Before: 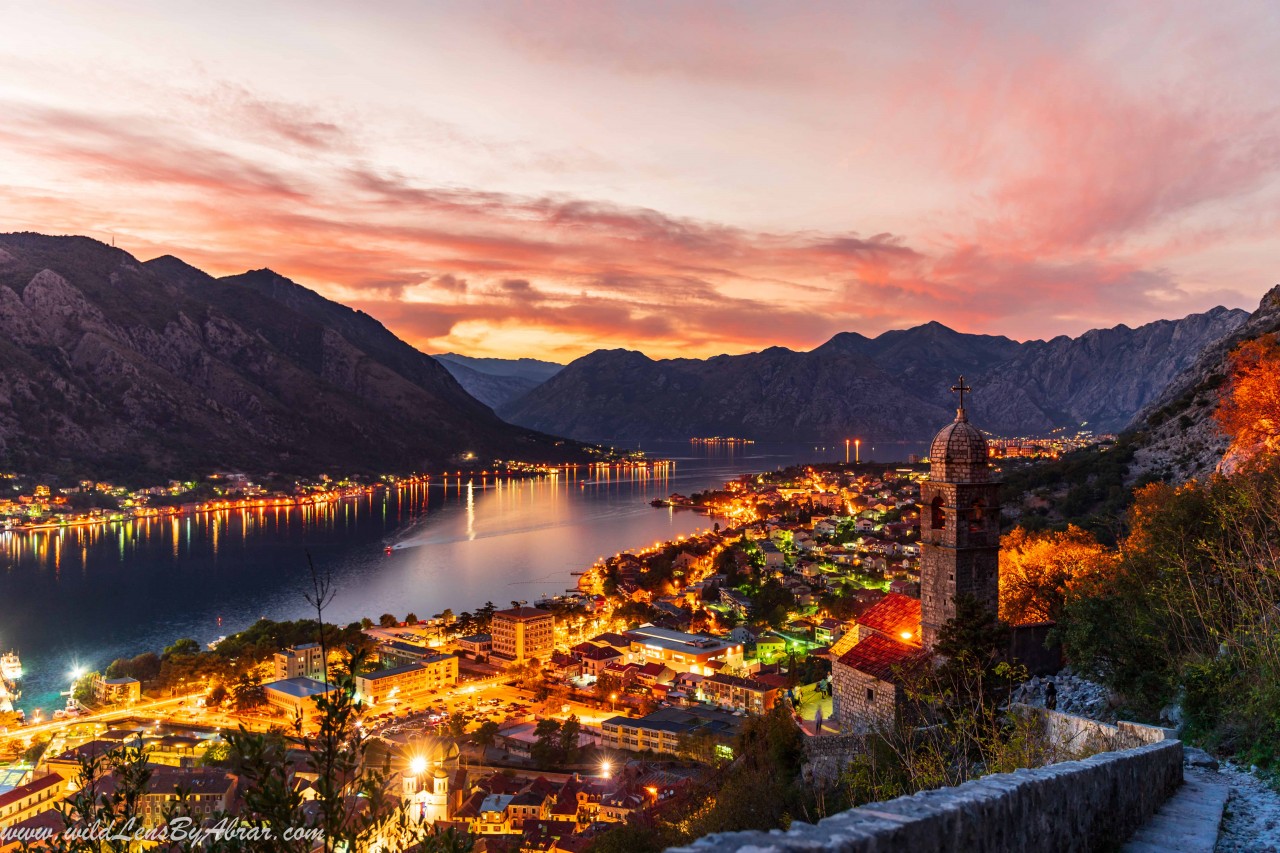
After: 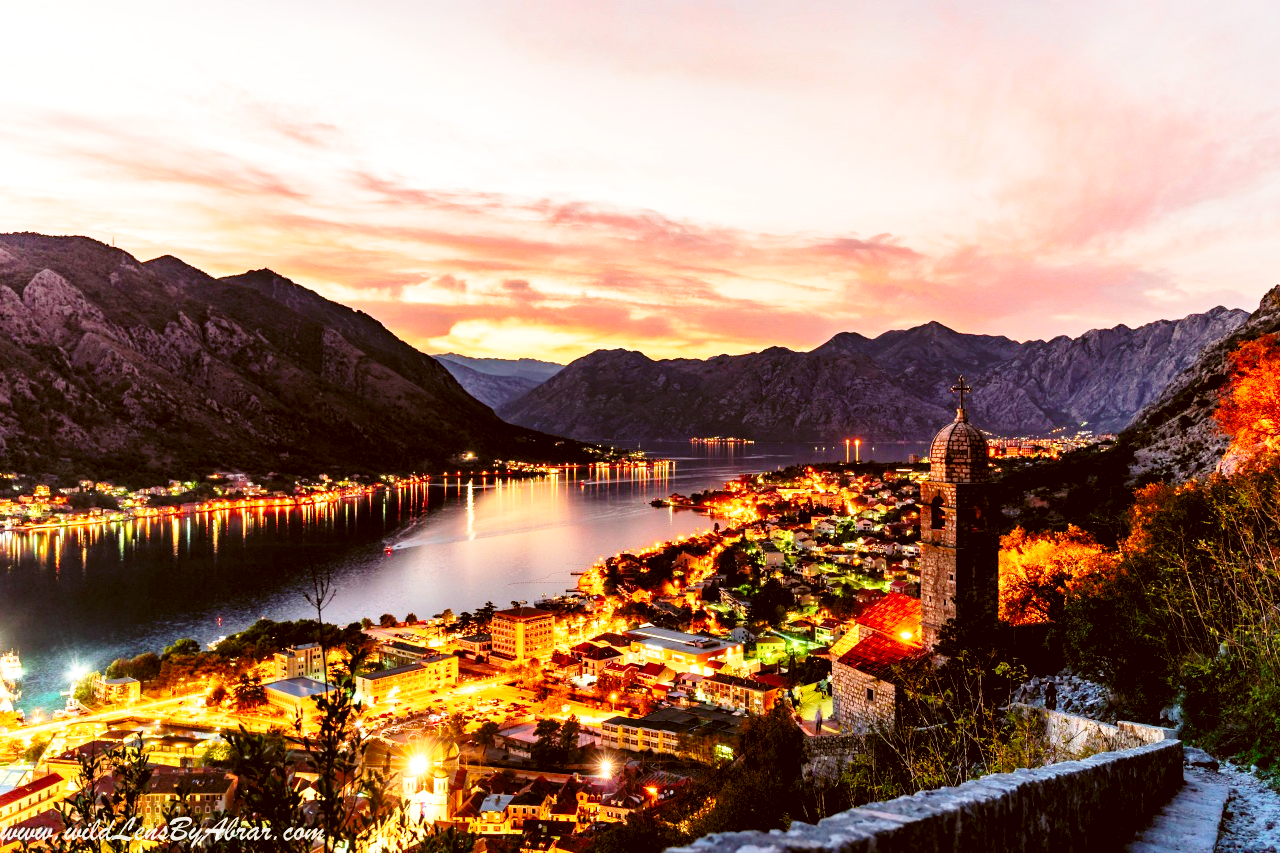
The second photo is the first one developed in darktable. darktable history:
rgb levels: levels [[0.01, 0.419, 0.839], [0, 0.5, 1], [0, 0.5, 1]]
base curve: curves: ch0 [(0, 0) (0.028, 0.03) (0.121, 0.232) (0.46, 0.748) (0.859, 0.968) (1, 1)], preserve colors none
color correction: highlights a* -0.482, highlights b* 0.161, shadows a* 4.66, shadows b* 20.72
